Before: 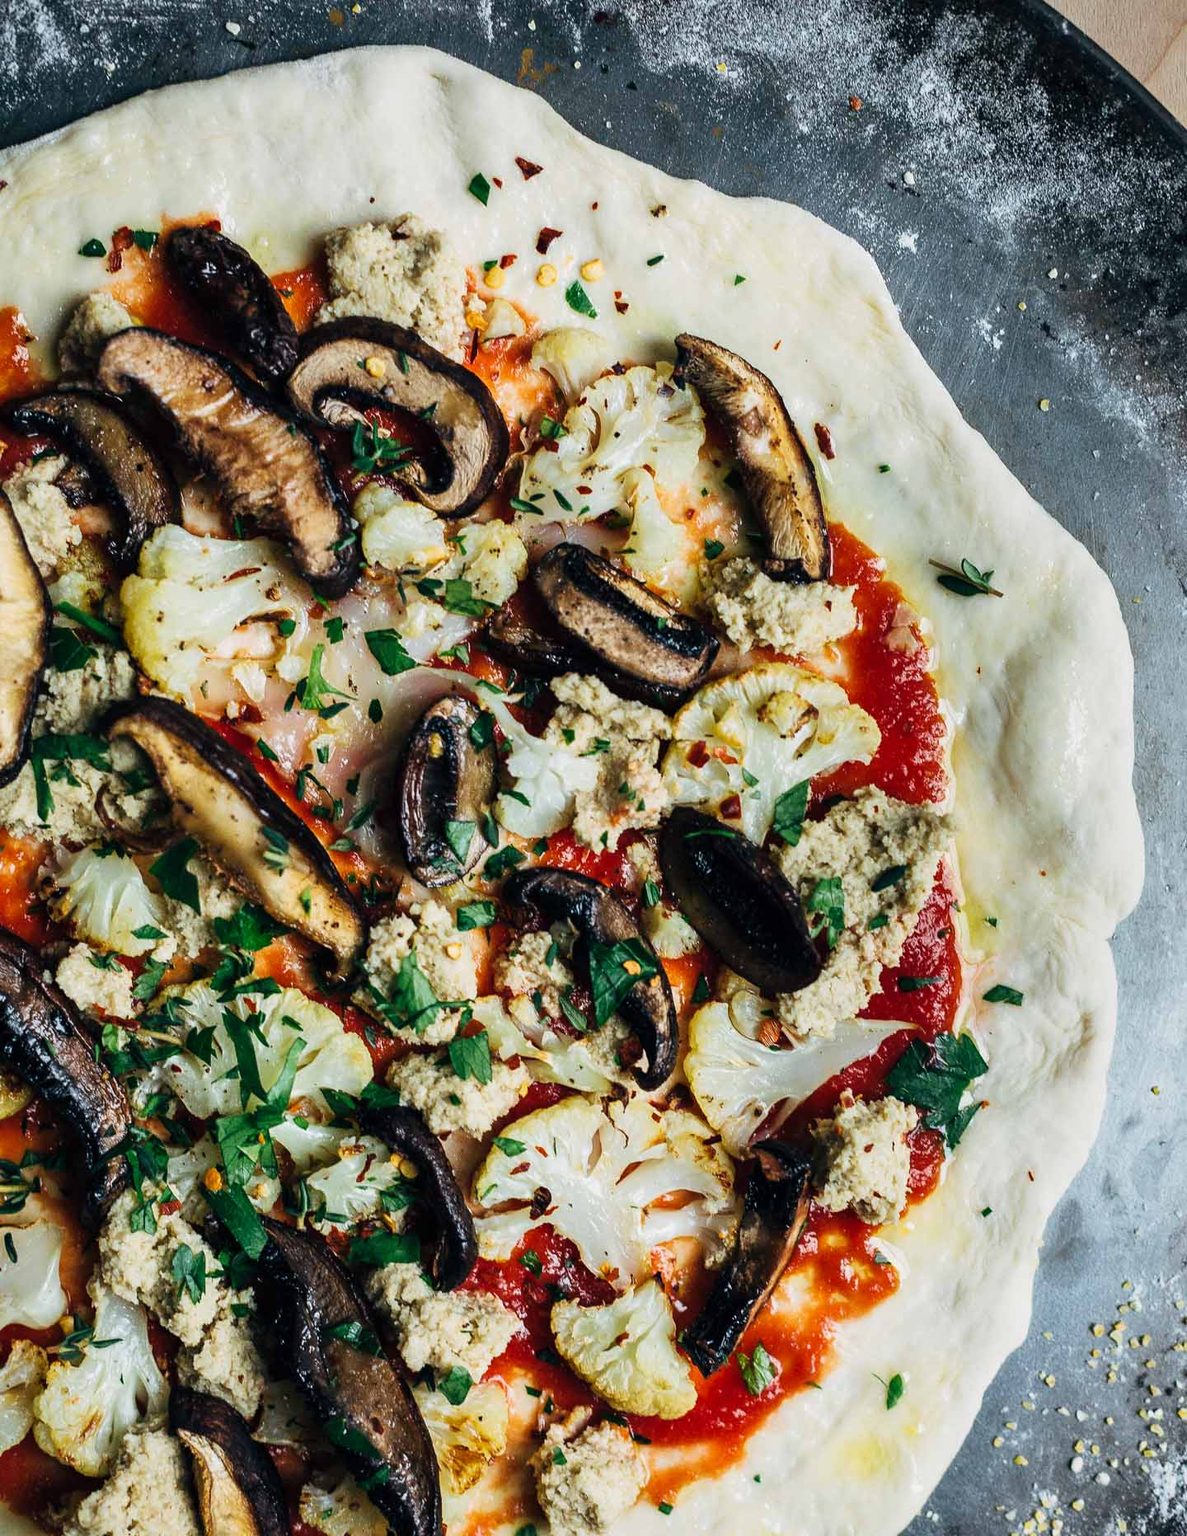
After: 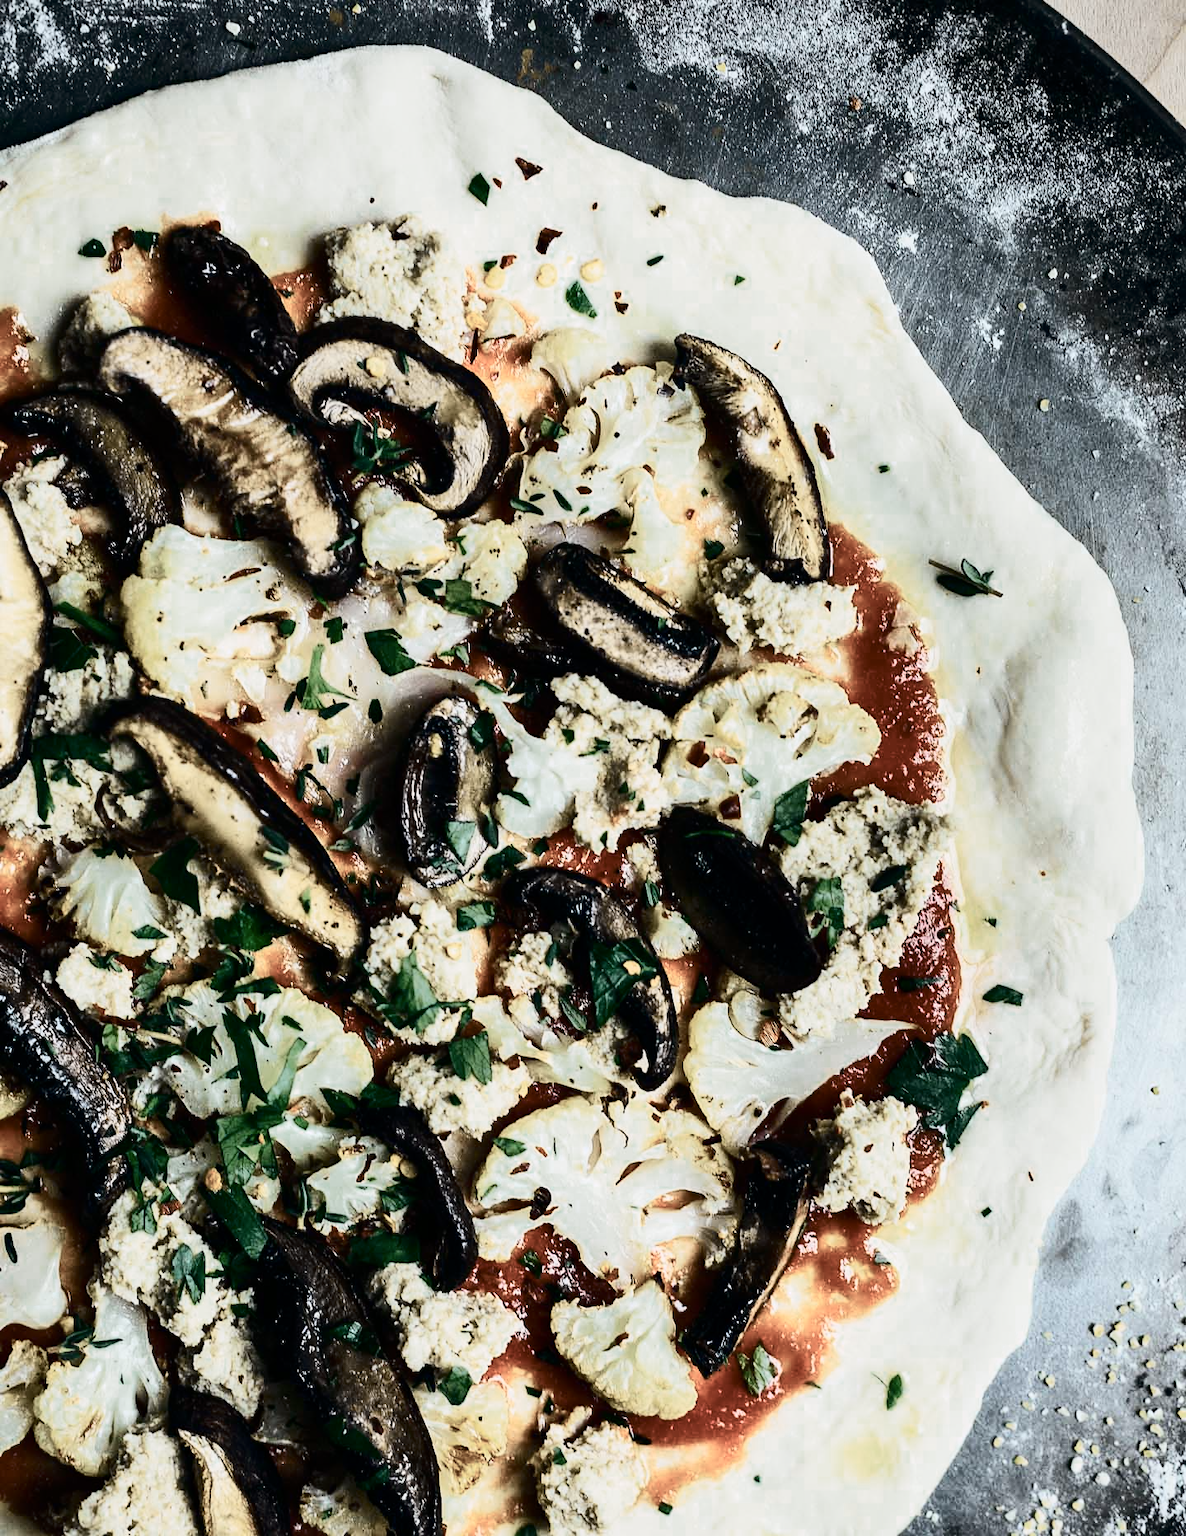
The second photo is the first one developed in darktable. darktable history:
contrast brightness saturation: contrast 0.25, saturation -0.31
color balance rgb: perceptual saturation grading › global saturation -3%
white balance: emerald 1
color zones: curves: ch0 [(0, 0.558) (0.143, 0.548) (0.286, 0.447) (0.429, 0.259) (0.571, 0.5) (0.714, 0.5) (0.857, 0.593) (1, 0.558)]; ch1 [(0, 0.543) (0.01, 0.544) (0.12, 0.492) (0.248, 0.458) (0.5, 0.534) (0.748, 0.5) (0.99, 0.469) (1, 0.543)]; ch2 [(0, 0.507) (0.143, 0.522) (0.286, 0.505) (0.429, 0.5) (0.571, 0.5) (0.714, 0.5) (0.857, 0.5) (1, 0.507)]
tone curve: curves: ch0 [(0, 0) (0.078, 0.052) (0.236, 0.22) (0.427, 0.472) (0.508, 0.586) (0.654, 0.742) (0.793, 0.851) (0.994, 0.974)]; ch1 [(0, 0) (0.161, 0.092) (0.35, 0.33) (0.392, 0.392) (0.456, 0.456) (0.505, 0.502) (0.537, 0.518) (0.553, 0.534) (0.602, 0.579) (0.718, 0.718) (1, 1)]; ch2 [(0, 0) (0.346, 0.362) (0.411, 0.412) (0.502, 0.502) (0.531, 0.521) (0.586, 0.59) (0.621, 0.604) (1, 1)], color space Lab, independent channels, preserve colors none
